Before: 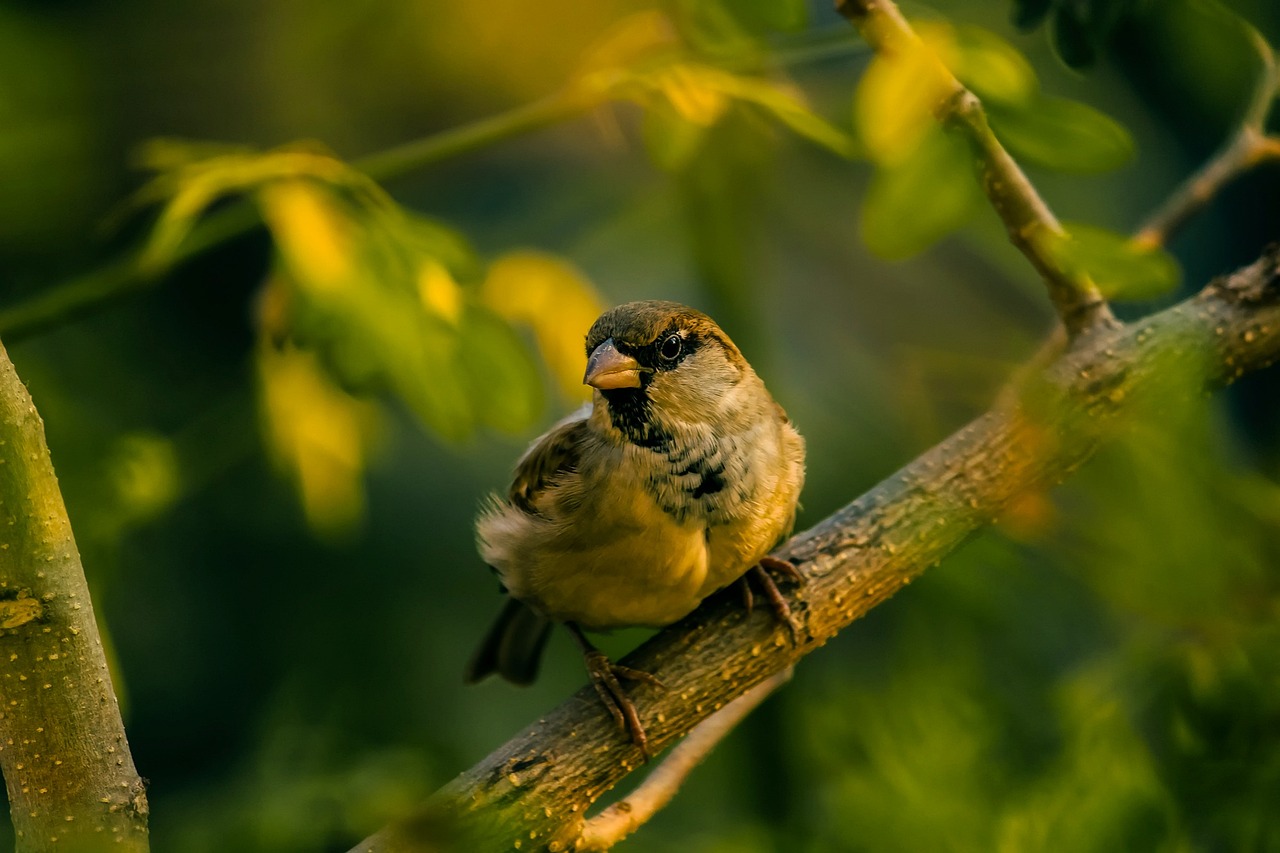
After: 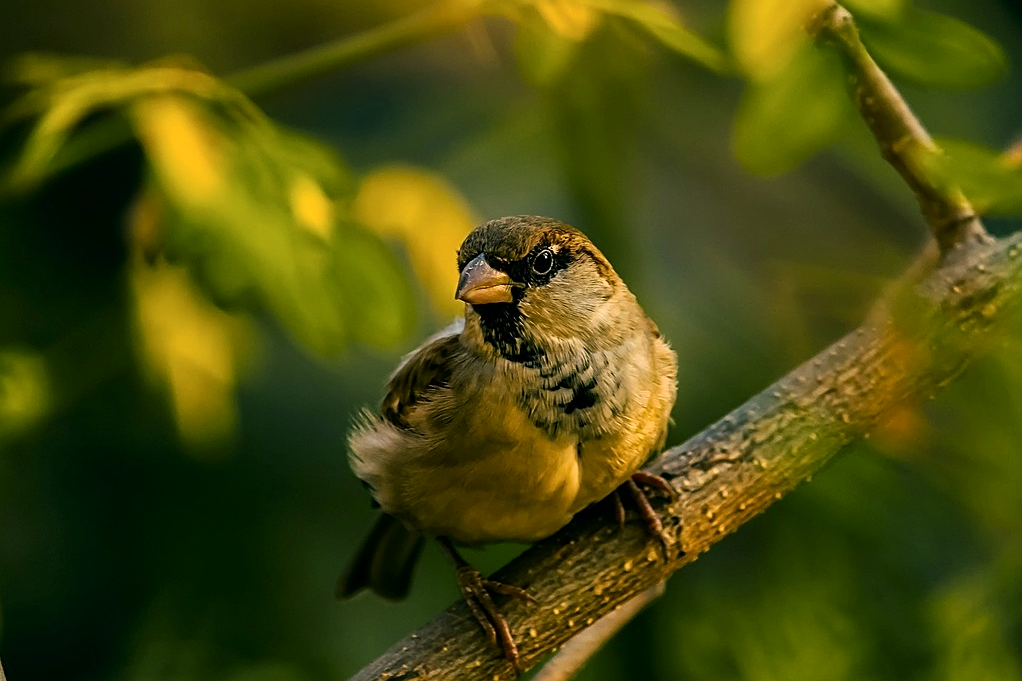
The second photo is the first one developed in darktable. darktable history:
contrast brightness saturation: contrast 0.14
crop and rotate: left 10.071%, top 10.071%, right 10.02%, bottom 10.02%
sharpen: on, module defaults
